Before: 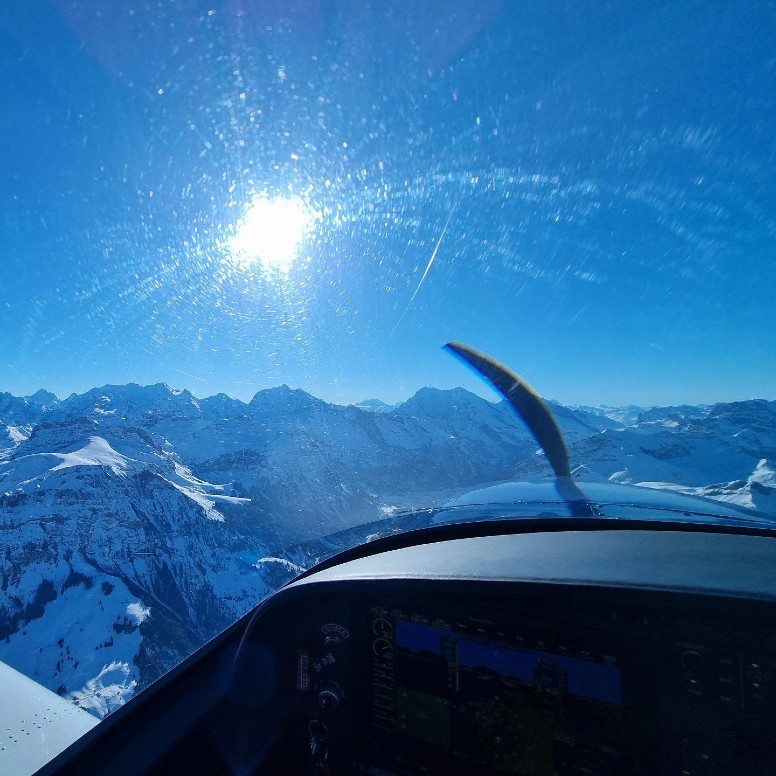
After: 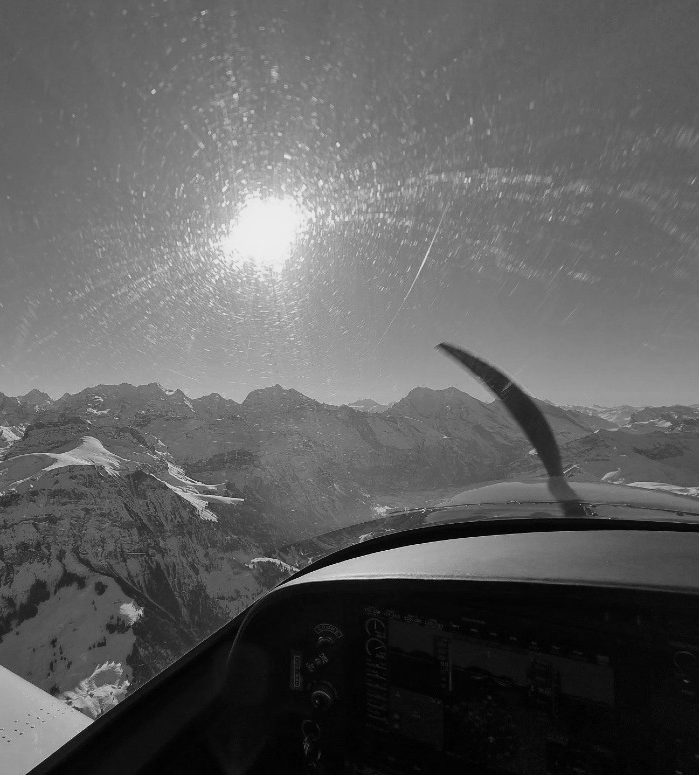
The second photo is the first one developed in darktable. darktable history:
crop and rotate: left 1.088%, right 8.807%
monochrome: a 30.25, b 92.03
